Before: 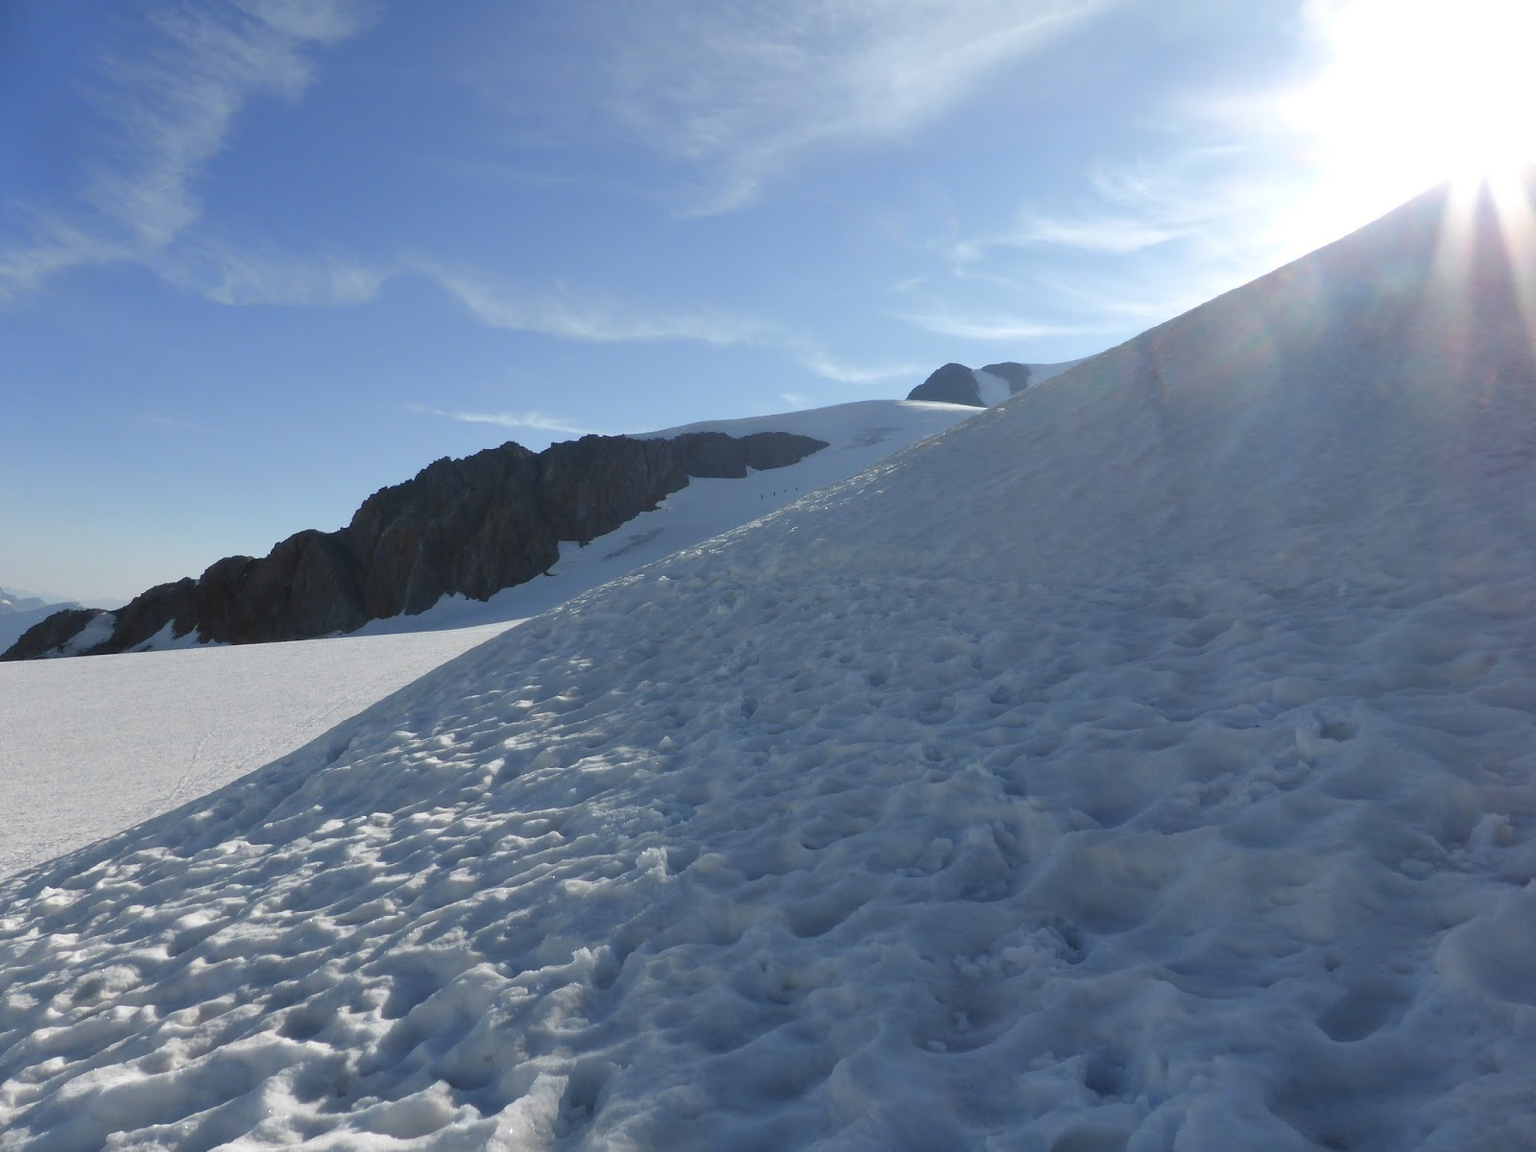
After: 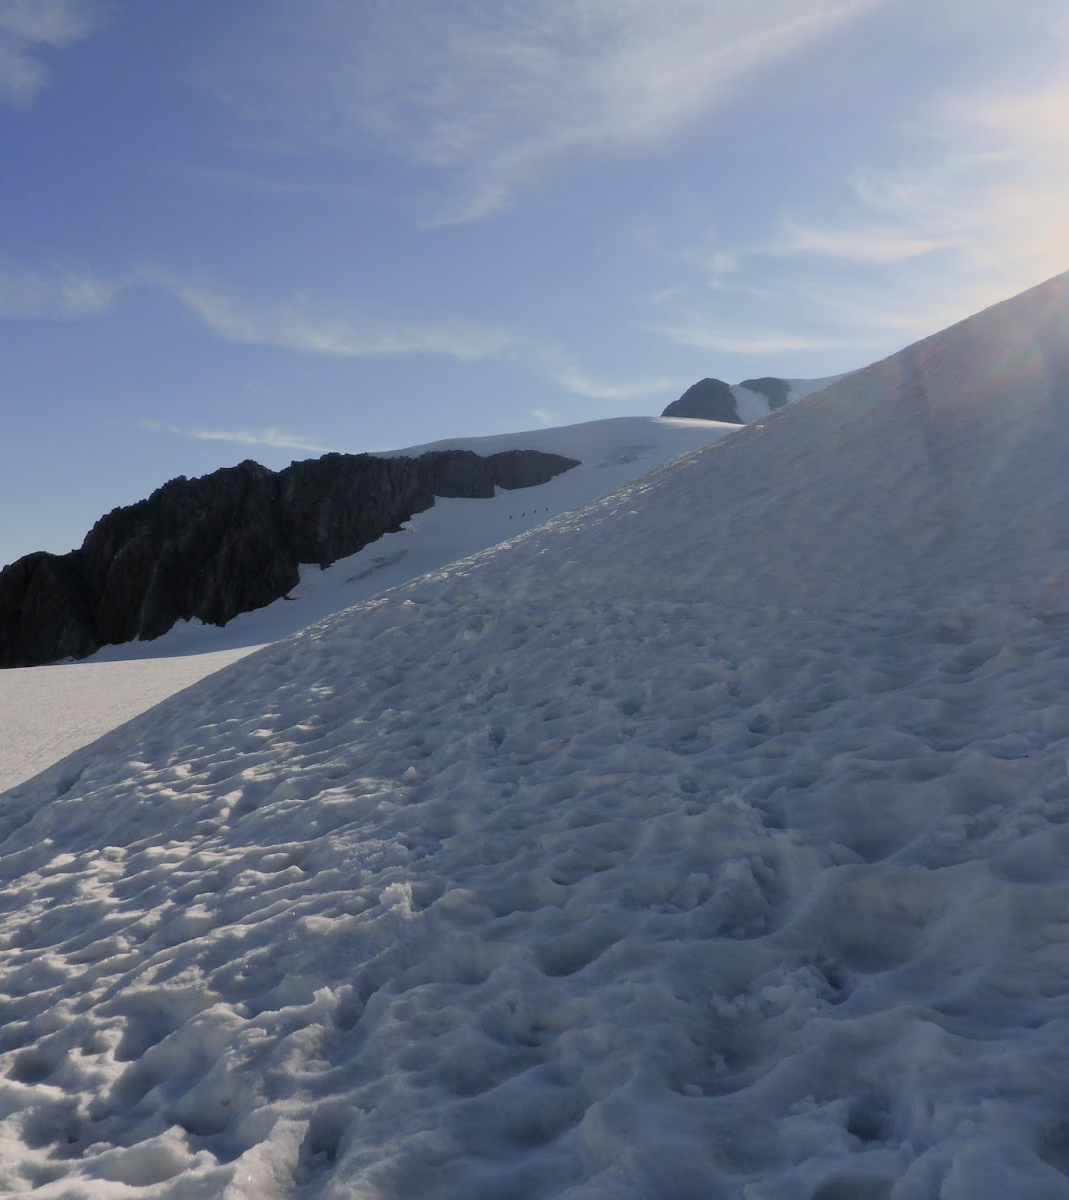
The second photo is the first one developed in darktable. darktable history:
color correction: highlights a* 3.84, highlights b* 5.07
crop and rotate: left 17.732%, right 15.423%
exposure: exposure -0.242 EV, compensate highlight preservation false
filmic rgb: black relative exposure -7.75 EV, white relative exposure 4.4 EV, threshold 3 EV, hardness 3.76, latitude 50%, contrast 1.1, color science v5 (2021), contrast in shadows safe, contrast in highlights safe, enable highlight reconstruction true
